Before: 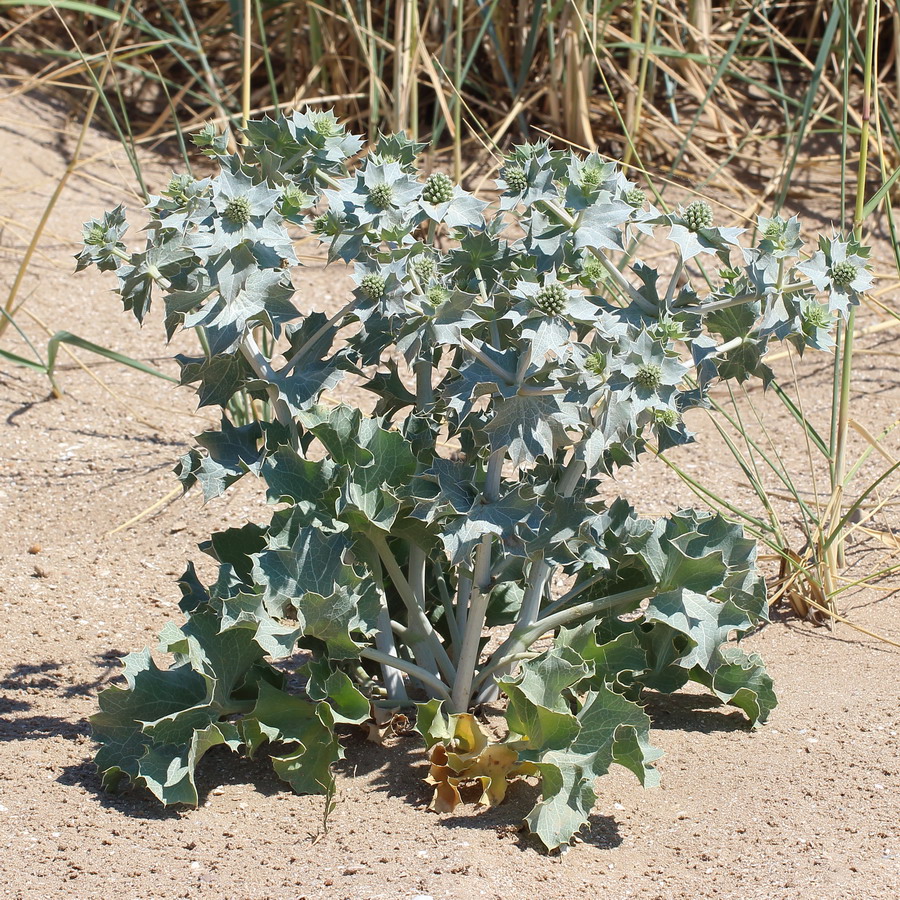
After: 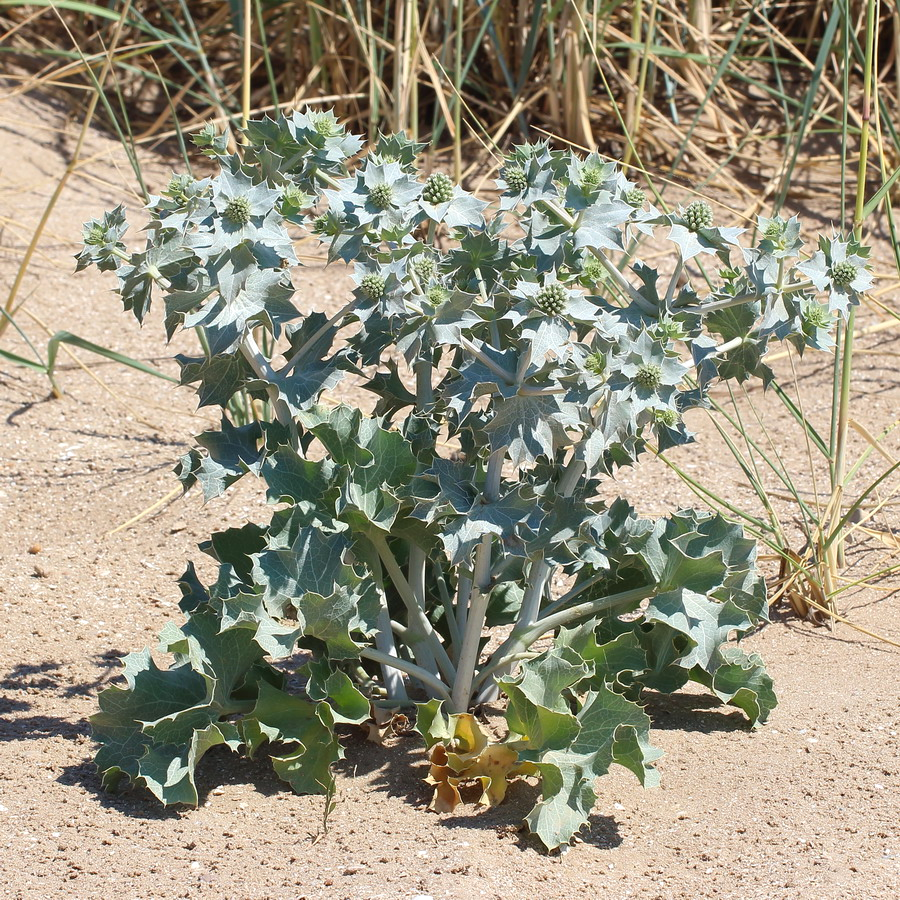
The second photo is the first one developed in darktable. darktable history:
contrast brightness saturation: contrast -0.02, brightness -0.01, saturation 0.03
exposure: exposure 0.127 EV, compensate highlight preservation false
